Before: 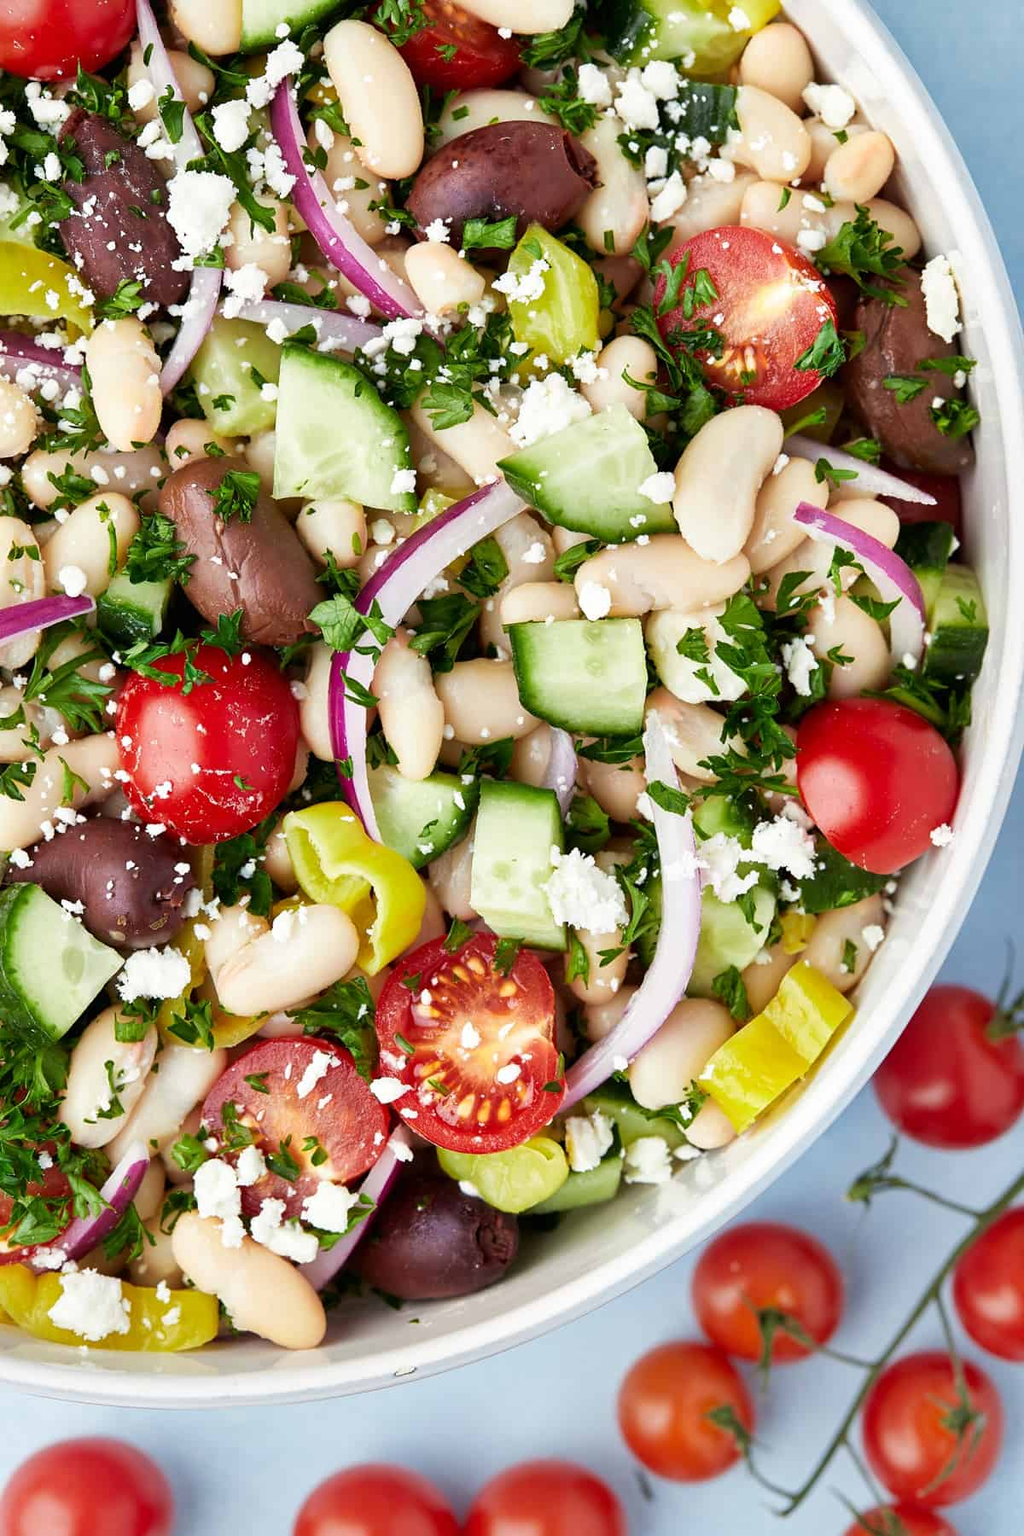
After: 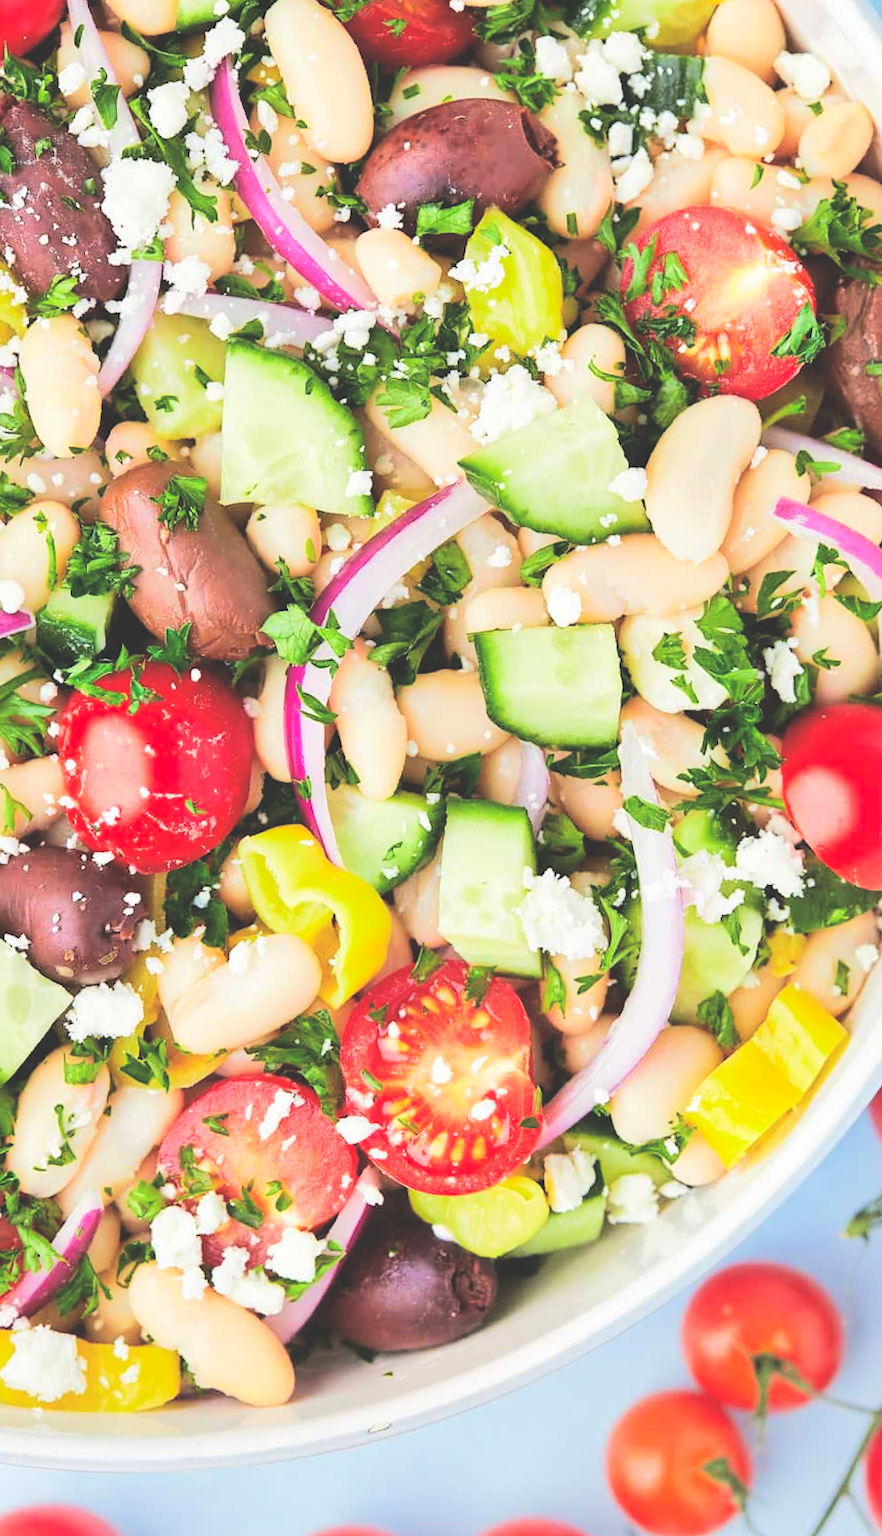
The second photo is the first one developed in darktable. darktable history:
contrast brightness saturation: saturation 0.13
crop and rotate: angle 1.14°, left 4.553%, top 0.411%, right 11.815%, bottom 2.555%
tone equalizer: -7 EV 0.165 EV, -6 EV 0.597 EV, -5 EV 1.14 EV, -4 EV 1.32 EV, -3 EV 1.18 EV, -2 EV 0.6 EV, -1 EV 0.146 EV, edges refinement/feathering 500, mask exposure compensation -1.57 EV, preserve details no
exposure: black level correction -0.024, exposure -0.119 EV, compensate highlight preservation false
